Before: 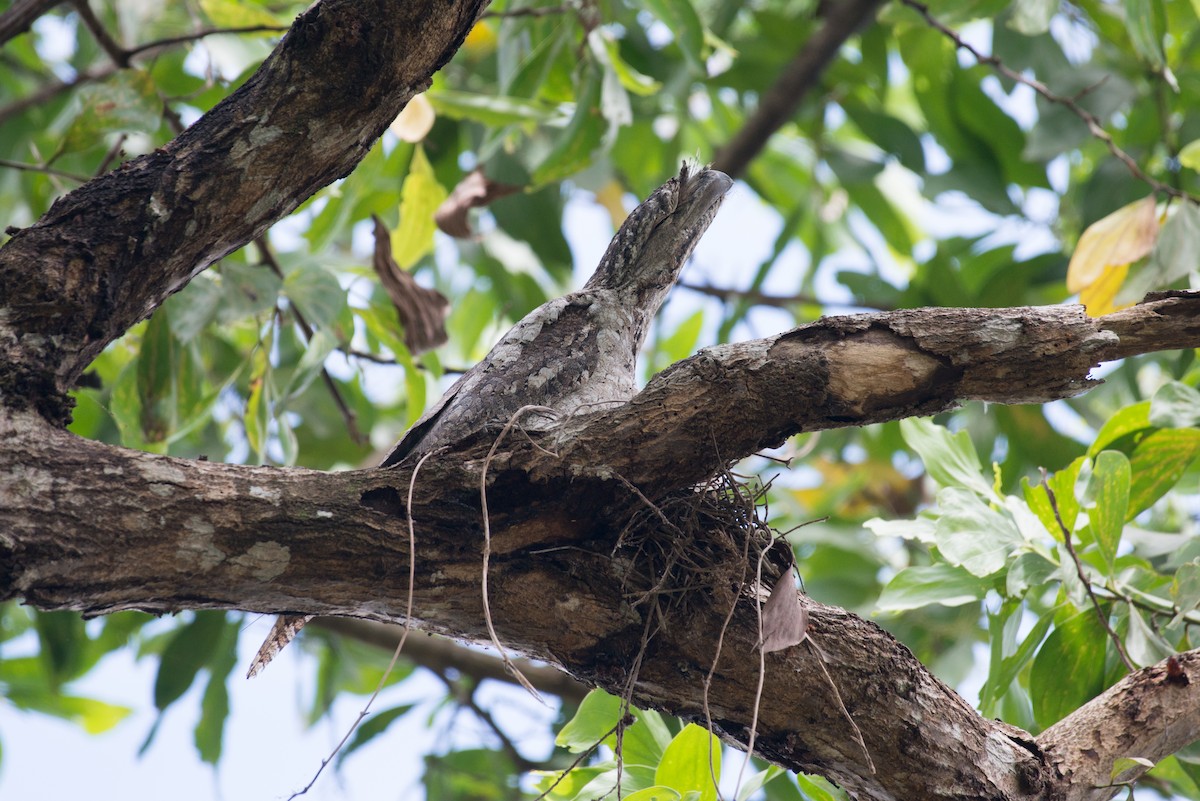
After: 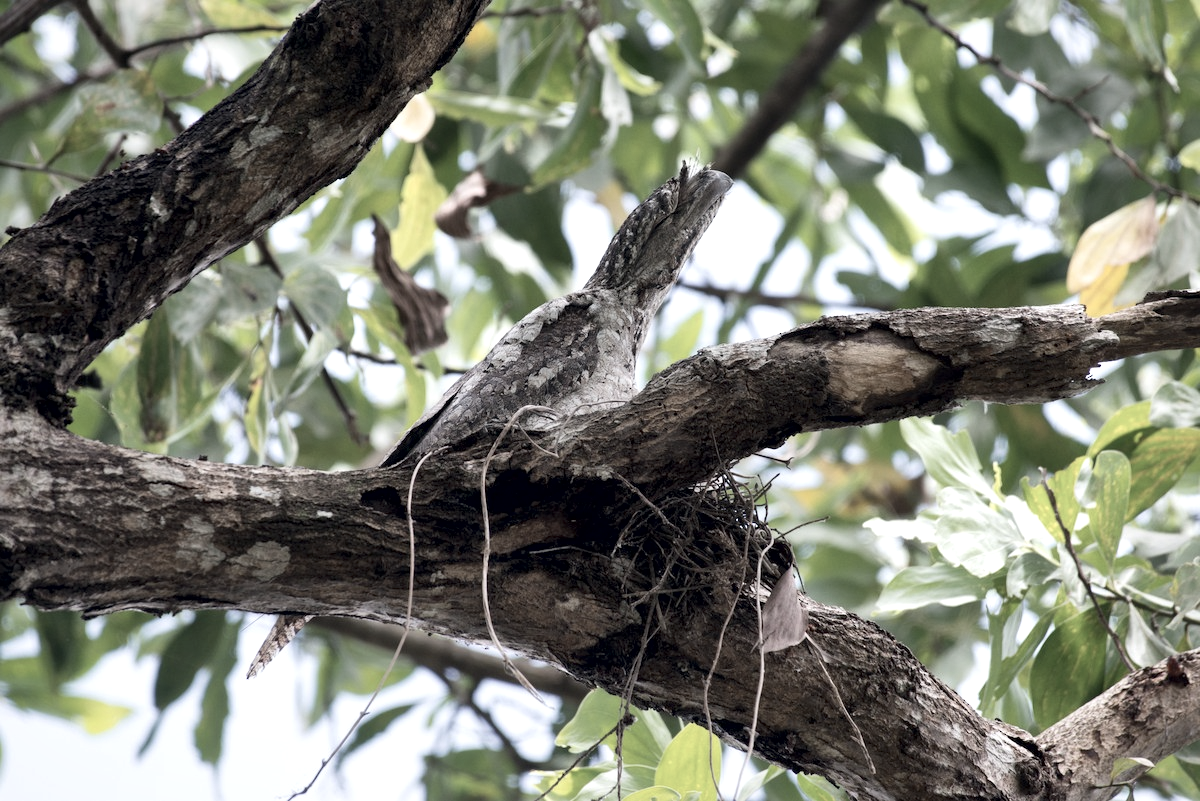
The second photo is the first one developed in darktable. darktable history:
local contrast: mode bilateral grid, contrast 100, coarseness 100, detail 165%, midtone range 0.2
exposure: black level correction 0.002, exposure 0.15 EV, compensate highlight preservation false
color zones: curves: ch1 [(0, 0.292) (0.001, 0.292) (0.2, 0.264) (0.4, 0.248) (0.6, 0.248) (0.8, 0.264) (0.999, 0.292) (1, 0.292)]
